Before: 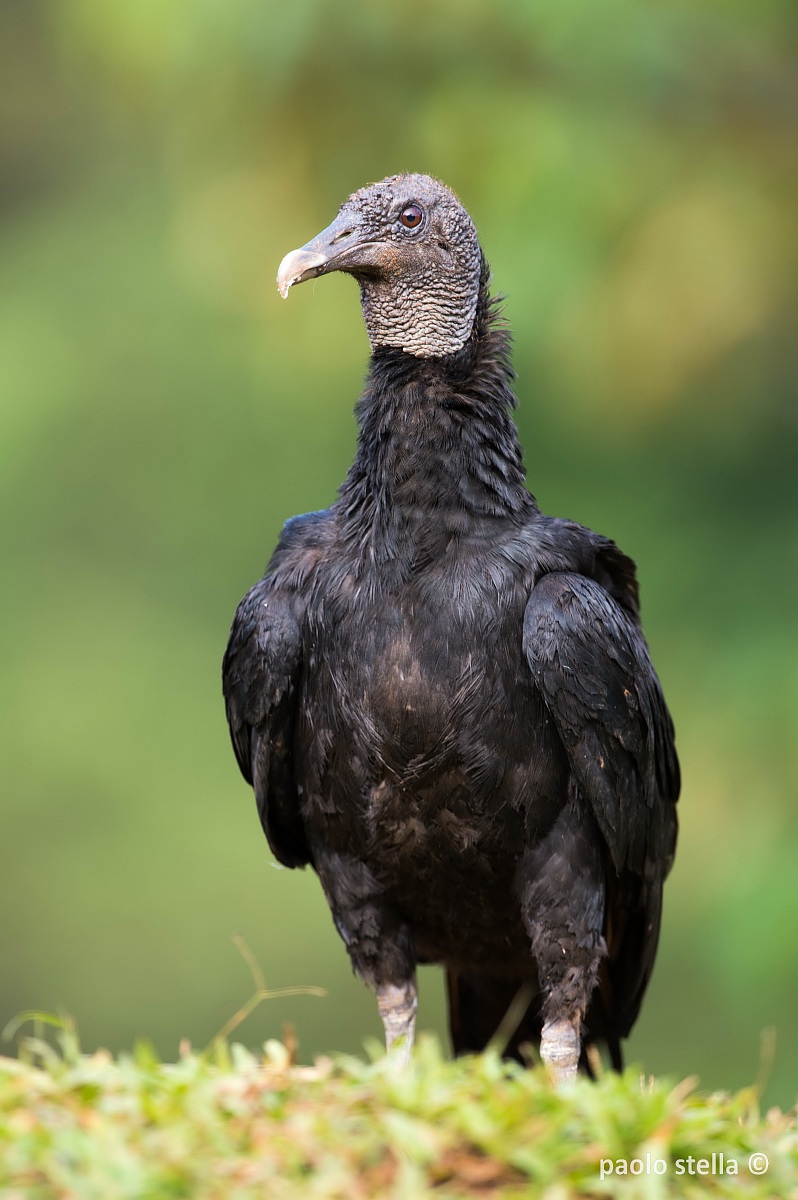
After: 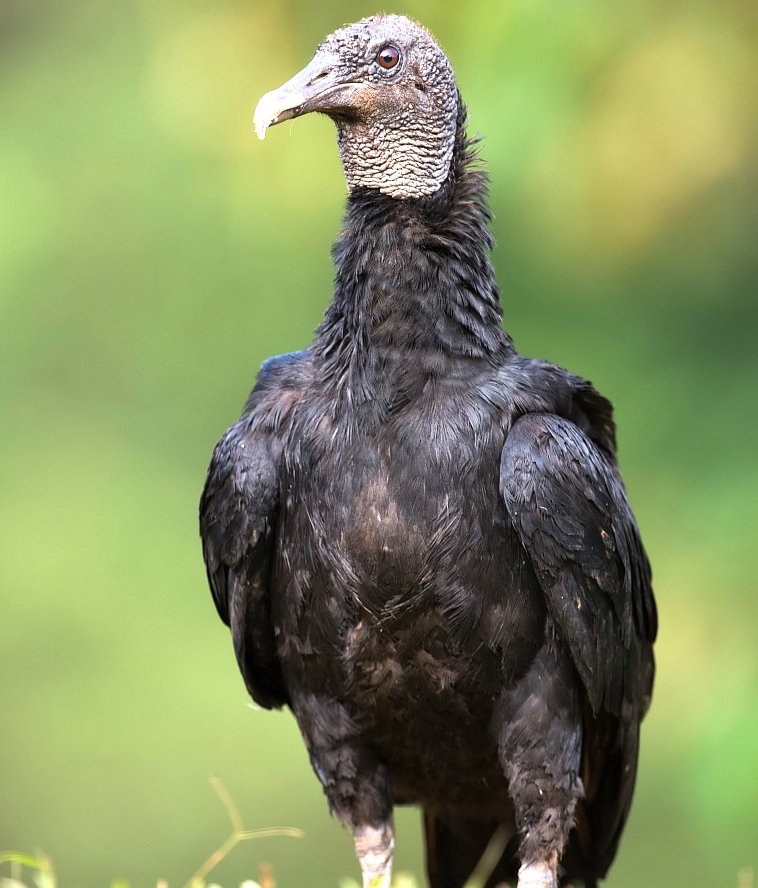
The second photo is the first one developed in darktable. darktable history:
crop and rotate: left 2.991%, top 13.302%, right 1.981%, bottom 12.636%
exposure: black level correction 0, exposure 0.7 EV, compensate exposure bias true, compensate highlight preservation false
